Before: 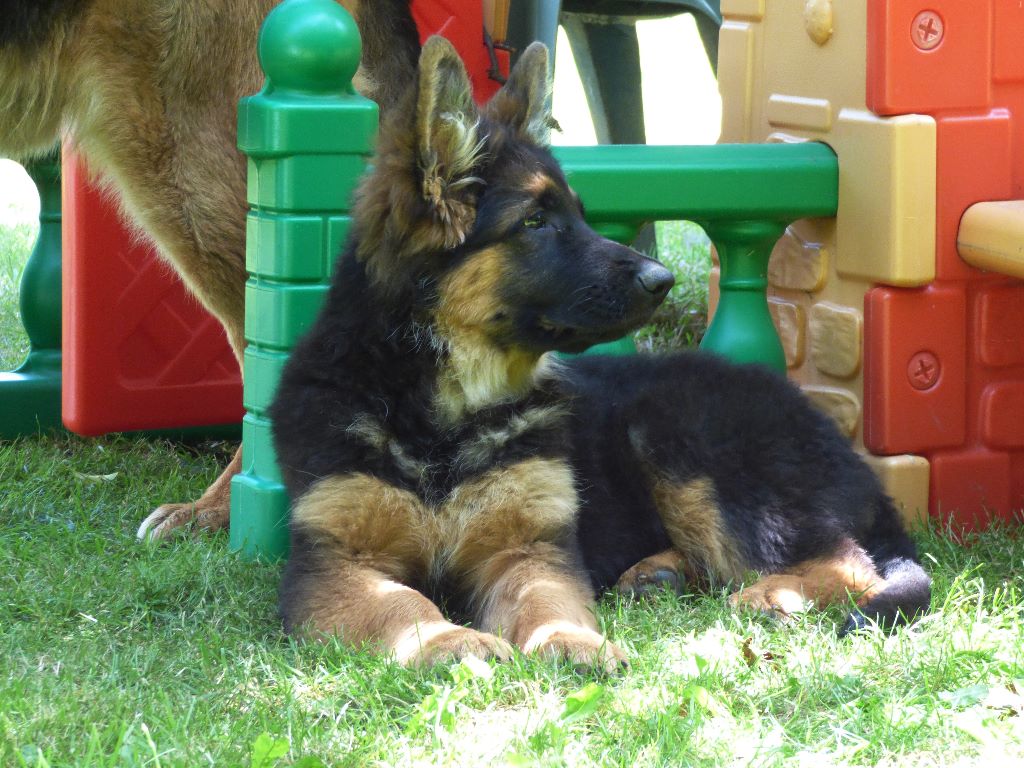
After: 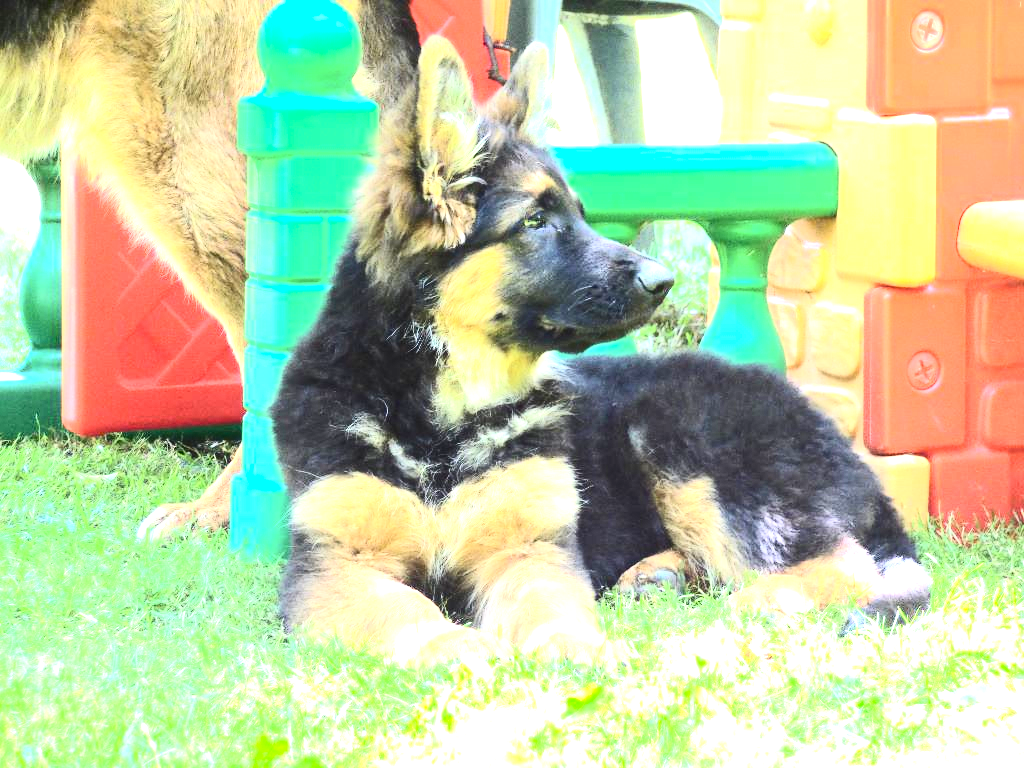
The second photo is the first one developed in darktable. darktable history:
contrast brightness saturation: contrast 0.381, brightness 0.108
exposure: exposure 2.24 EV, compensate exposure bias true, compensate highlight preservation false
